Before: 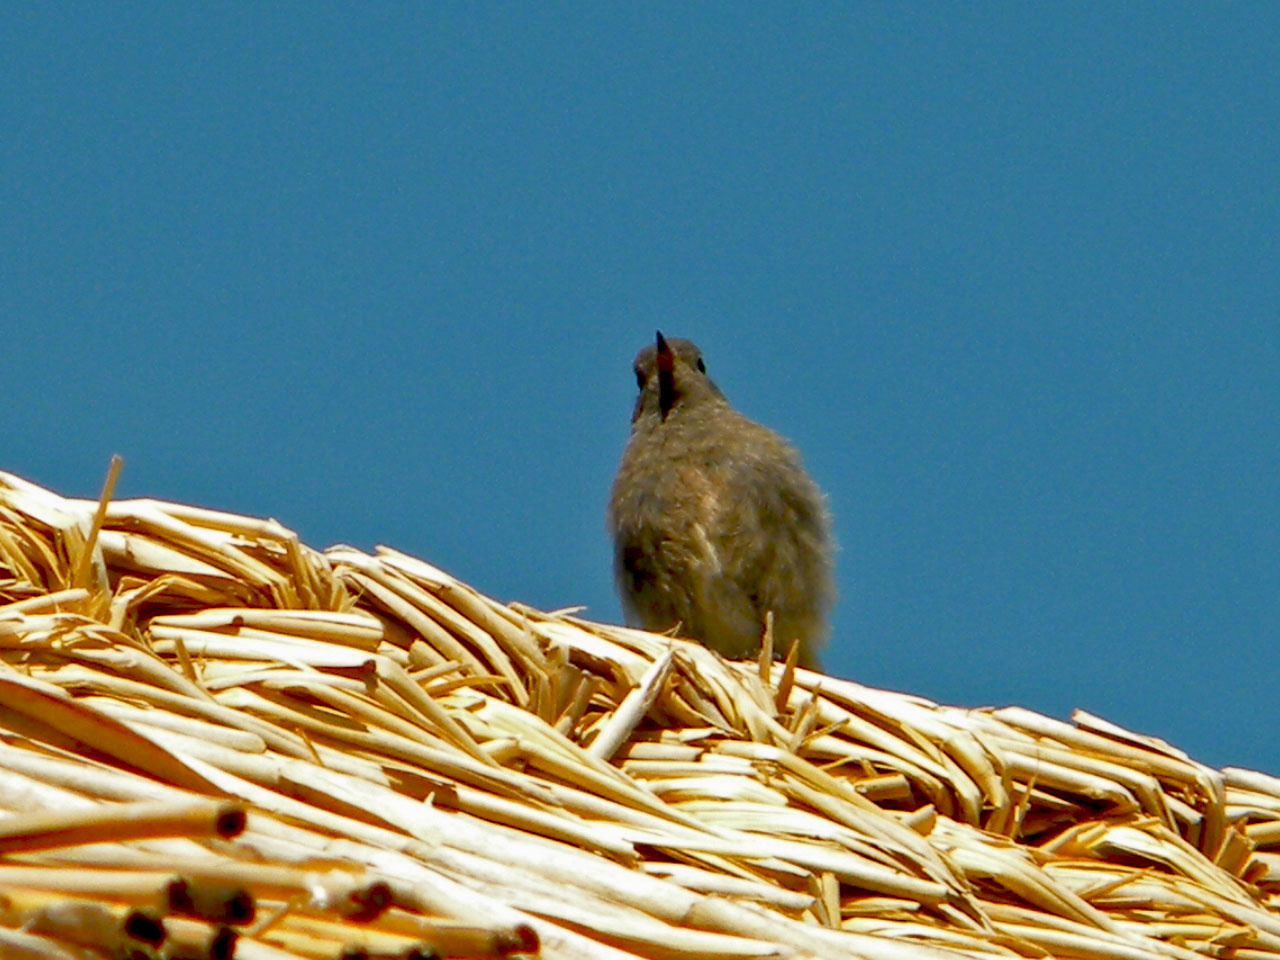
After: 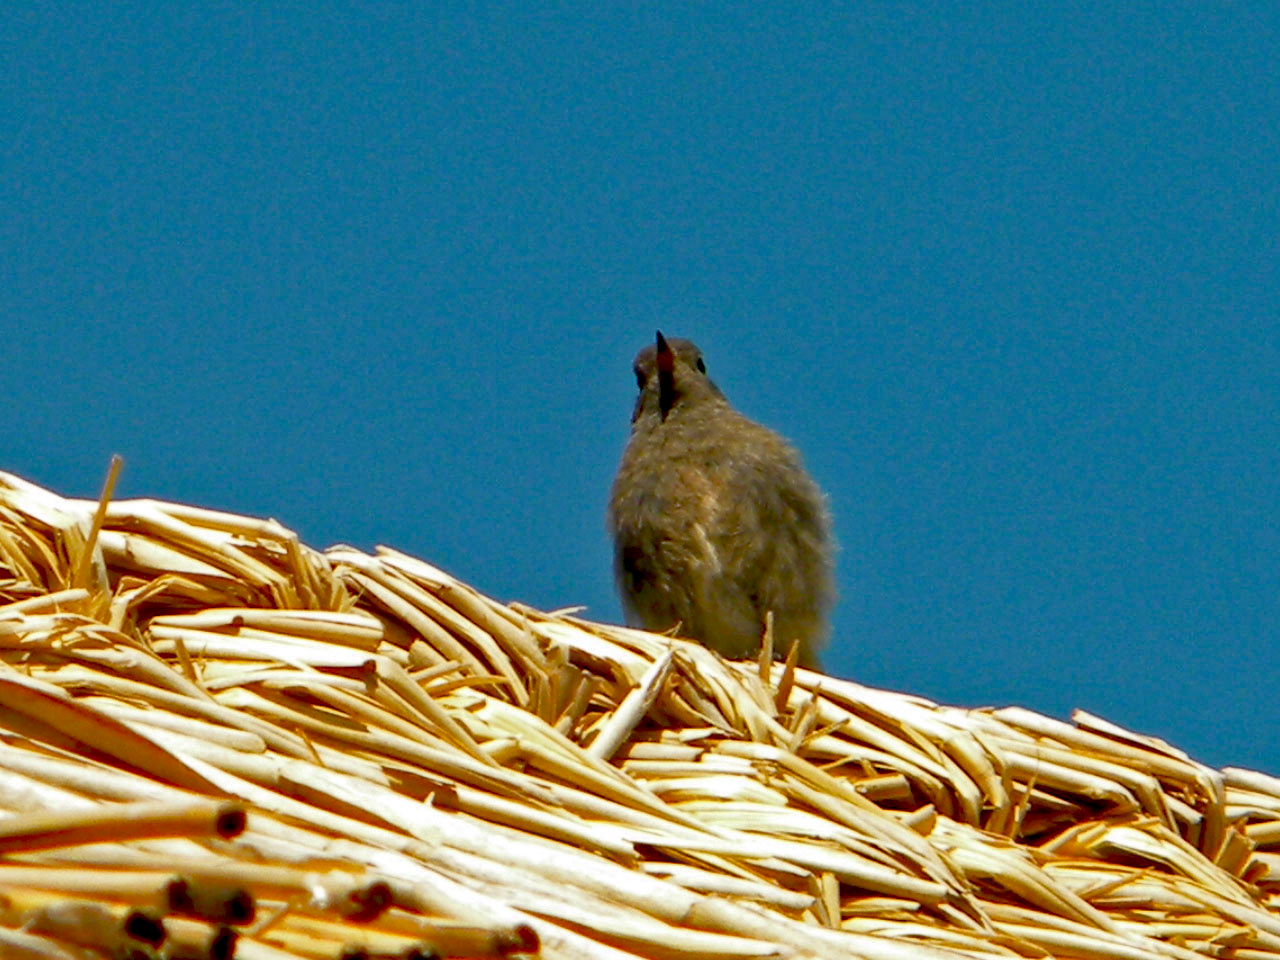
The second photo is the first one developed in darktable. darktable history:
haze removal: strength 0.282, distance 0.25, compatibility mode true, adaptive false
tone equalizer: mask exposure compensation -0.488 EV
